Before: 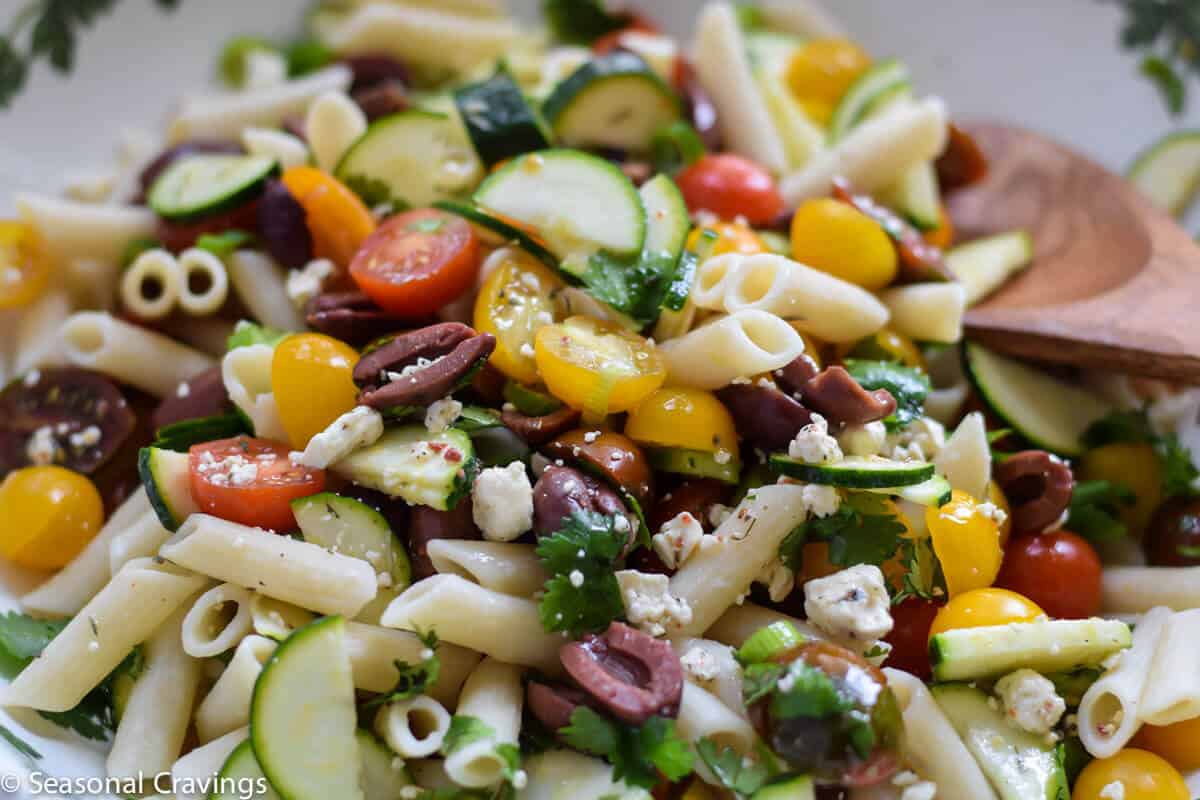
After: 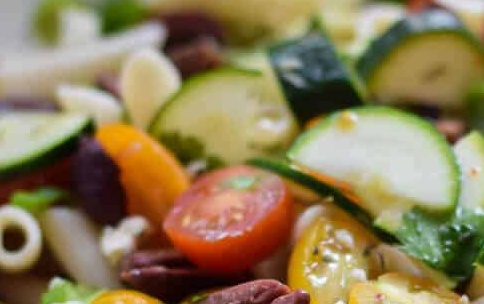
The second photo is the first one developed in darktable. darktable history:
crop: left 15.538%, top 5.442%, right 44.097%, bottom 56.507%
